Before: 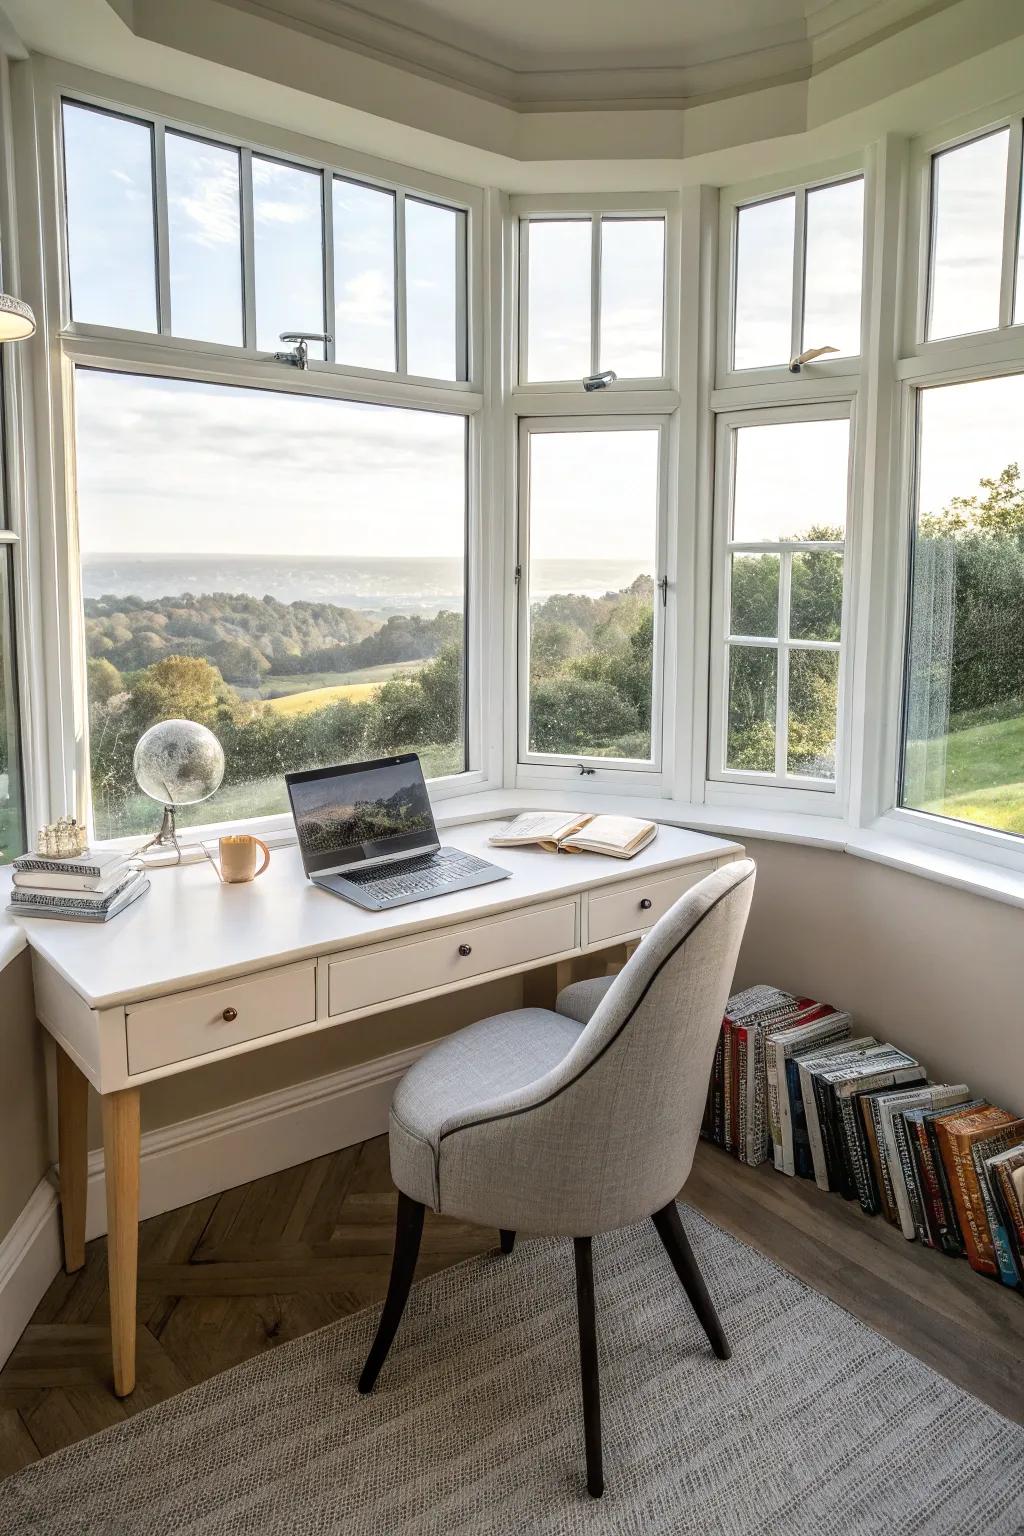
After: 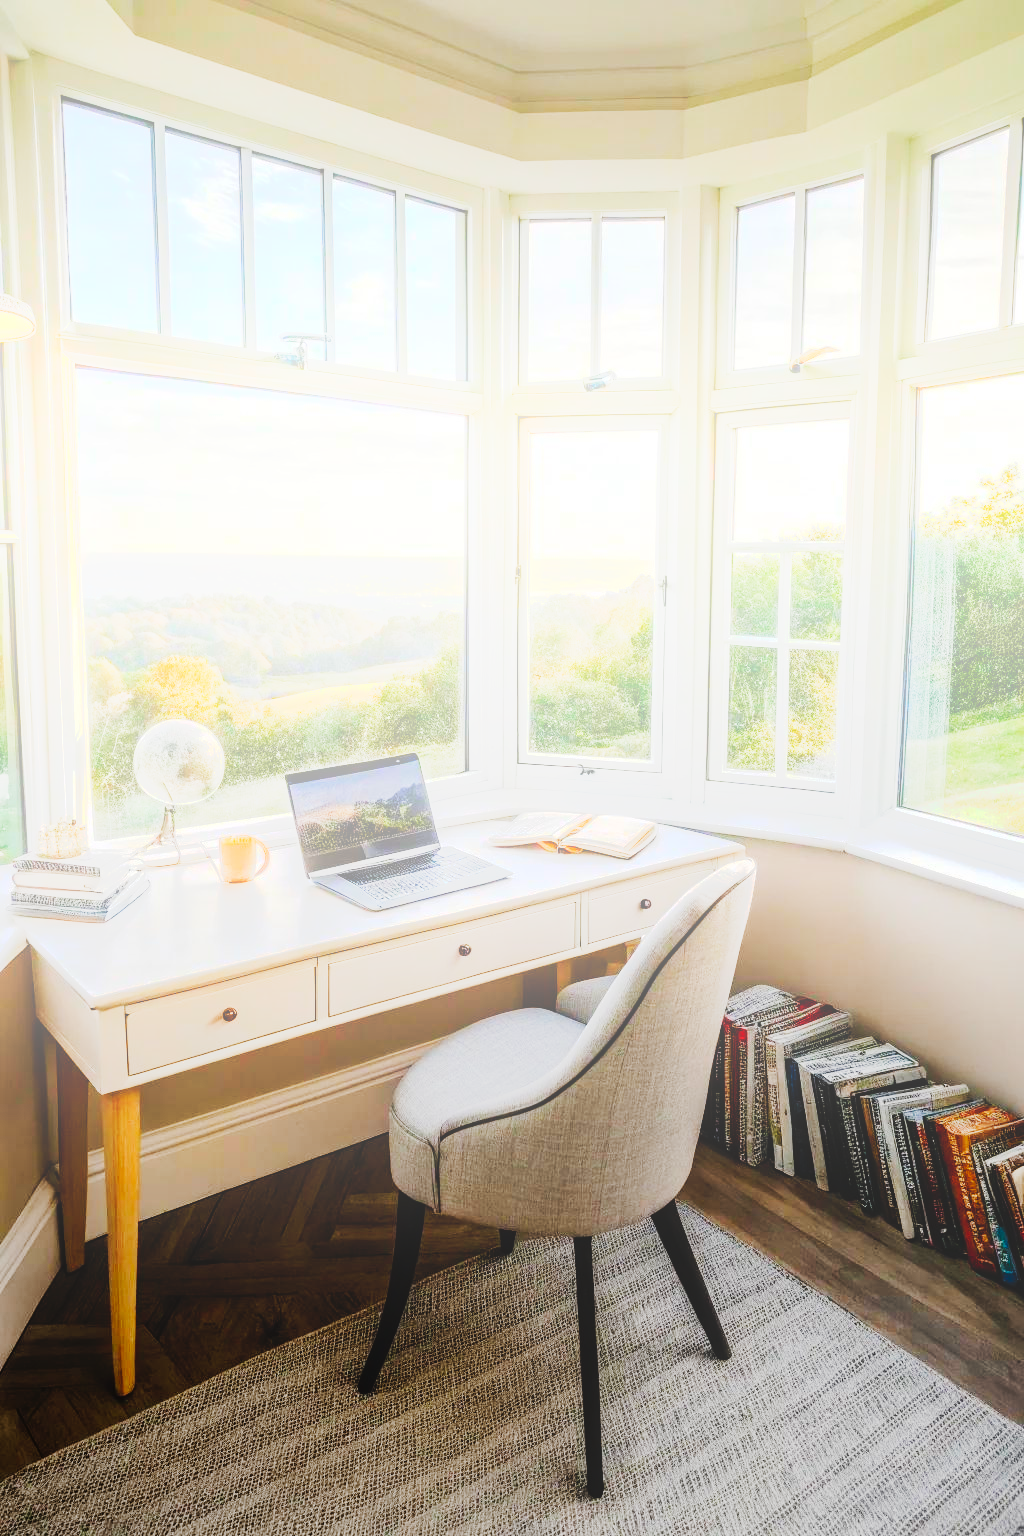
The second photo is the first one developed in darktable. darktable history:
color balance: contrast -0.5%
white balance: emerald 1
bloom: size 40%
tone curve: curves: ch0 [(0, 0) (0.003, 0.001) (0.011, 0.005) (0.025, 0.009) (0.044, 0.014) (0.069, 0.019) (0.1, 0.028) (0.136, 0.039) (0.177, 0.073) (0.224, 0.134) (0.277, 0.218) (0.335, 0.343) (0.399, 0.488) (0.468, 0.608) (0.543, 0.699) (0.623, 0.773) (0.709, 0.819) (0.801, 0.852) (0.898, 0.874) (1, 1)], preserve colors none
